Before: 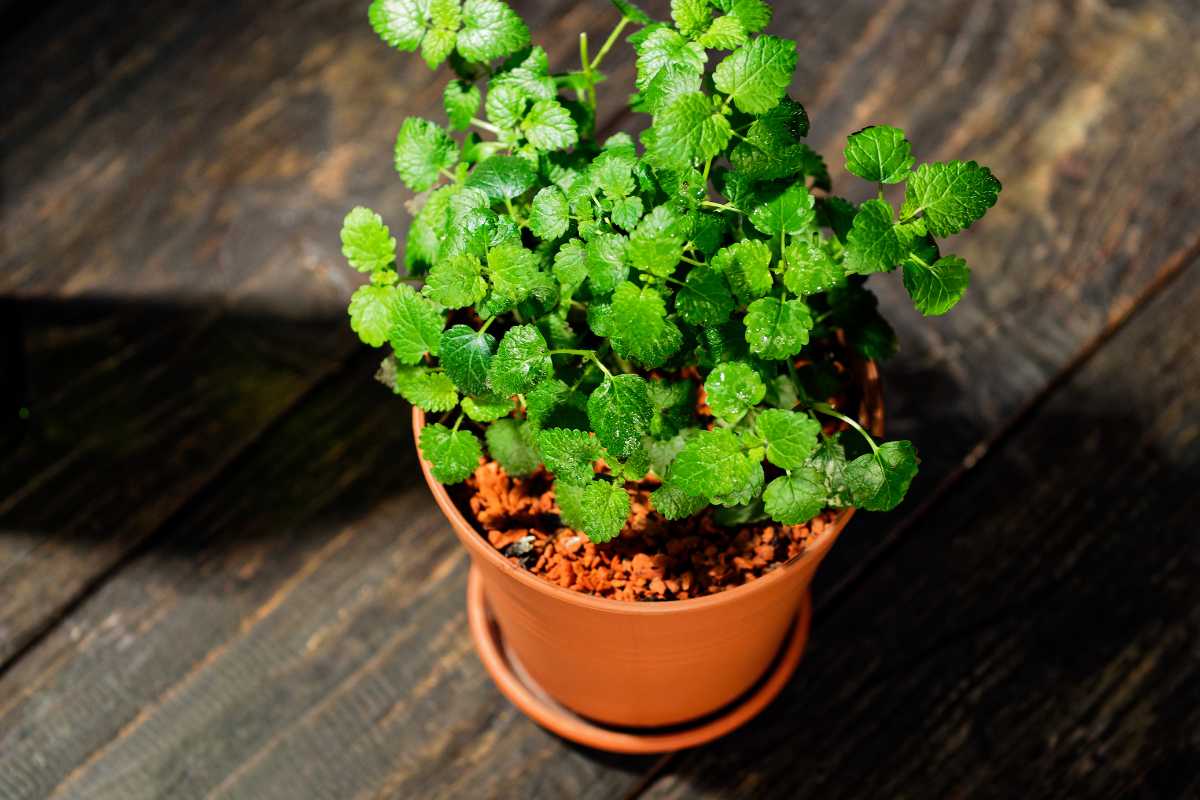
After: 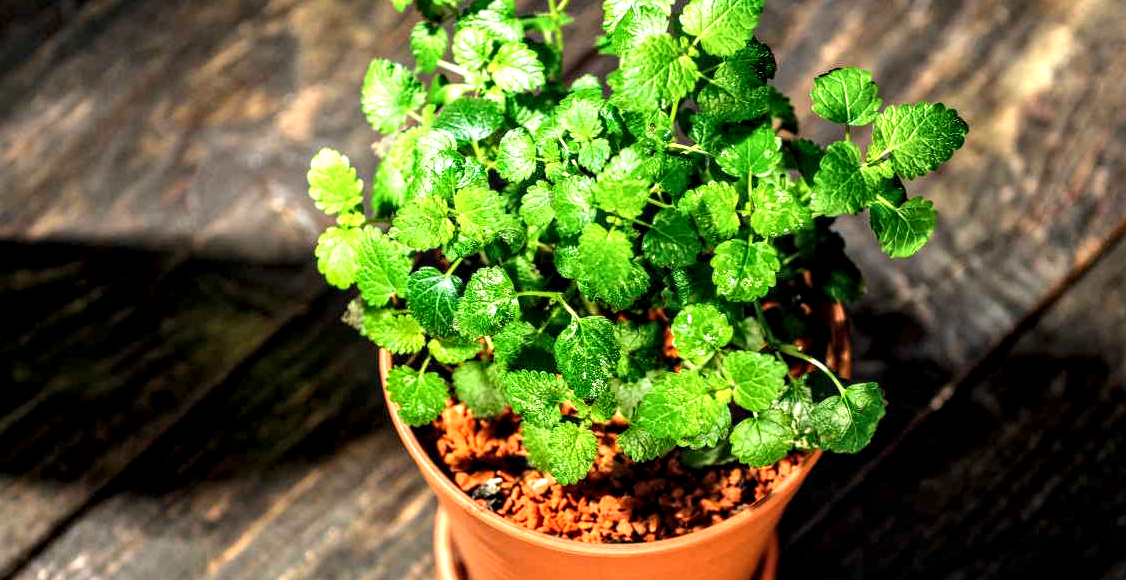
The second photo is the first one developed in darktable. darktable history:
crop: left 2.792%, top 7.254%, right 3.367%, bottom 20.134%
local contrast: detail 160%
exposure: black level correction 0, exposure 0.696 EV, compensate exposure bias true, compensate highlight preservation false
